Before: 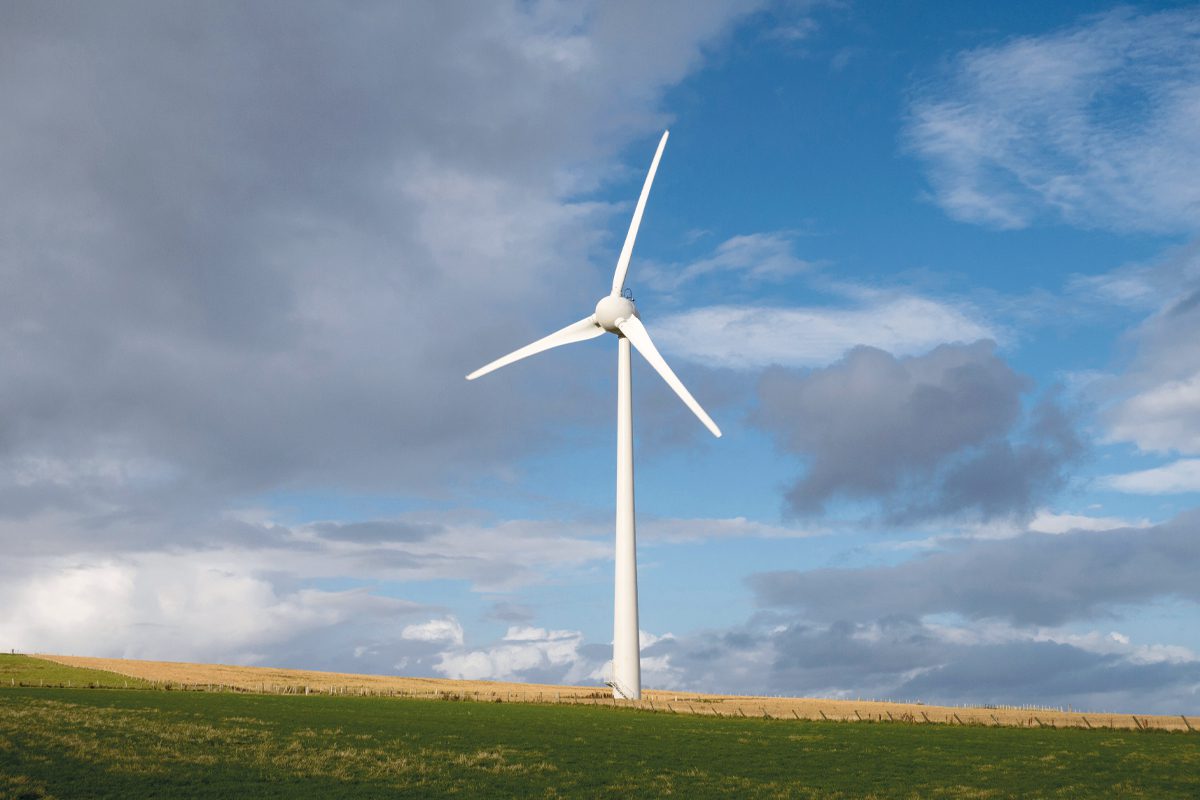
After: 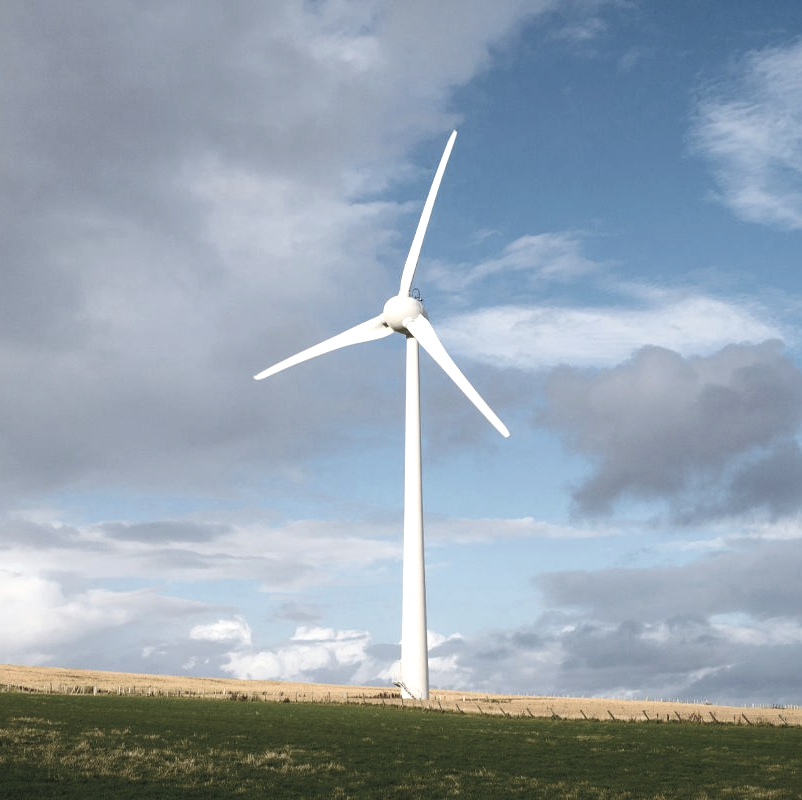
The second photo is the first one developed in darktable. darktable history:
crop and rotate: left 17.732%, right 15.423%
contrast brightness saturation: contrast 0.1, saturation -0.36
tone equalizer: -8 EV -0.417 EV, -7 EV -0.389 EV, -6 EV -0.333 EV, -5 EV -0.222 EV, -3 EV 0.222 EV, -2 EV 0.333 EV, -1 EV 0.389 EV, +0 EV 0.417 EV, edges refinement/feathering 500, mask exposure compensation -1.57 EV, preserve details no
haze removal: strength -0.05
